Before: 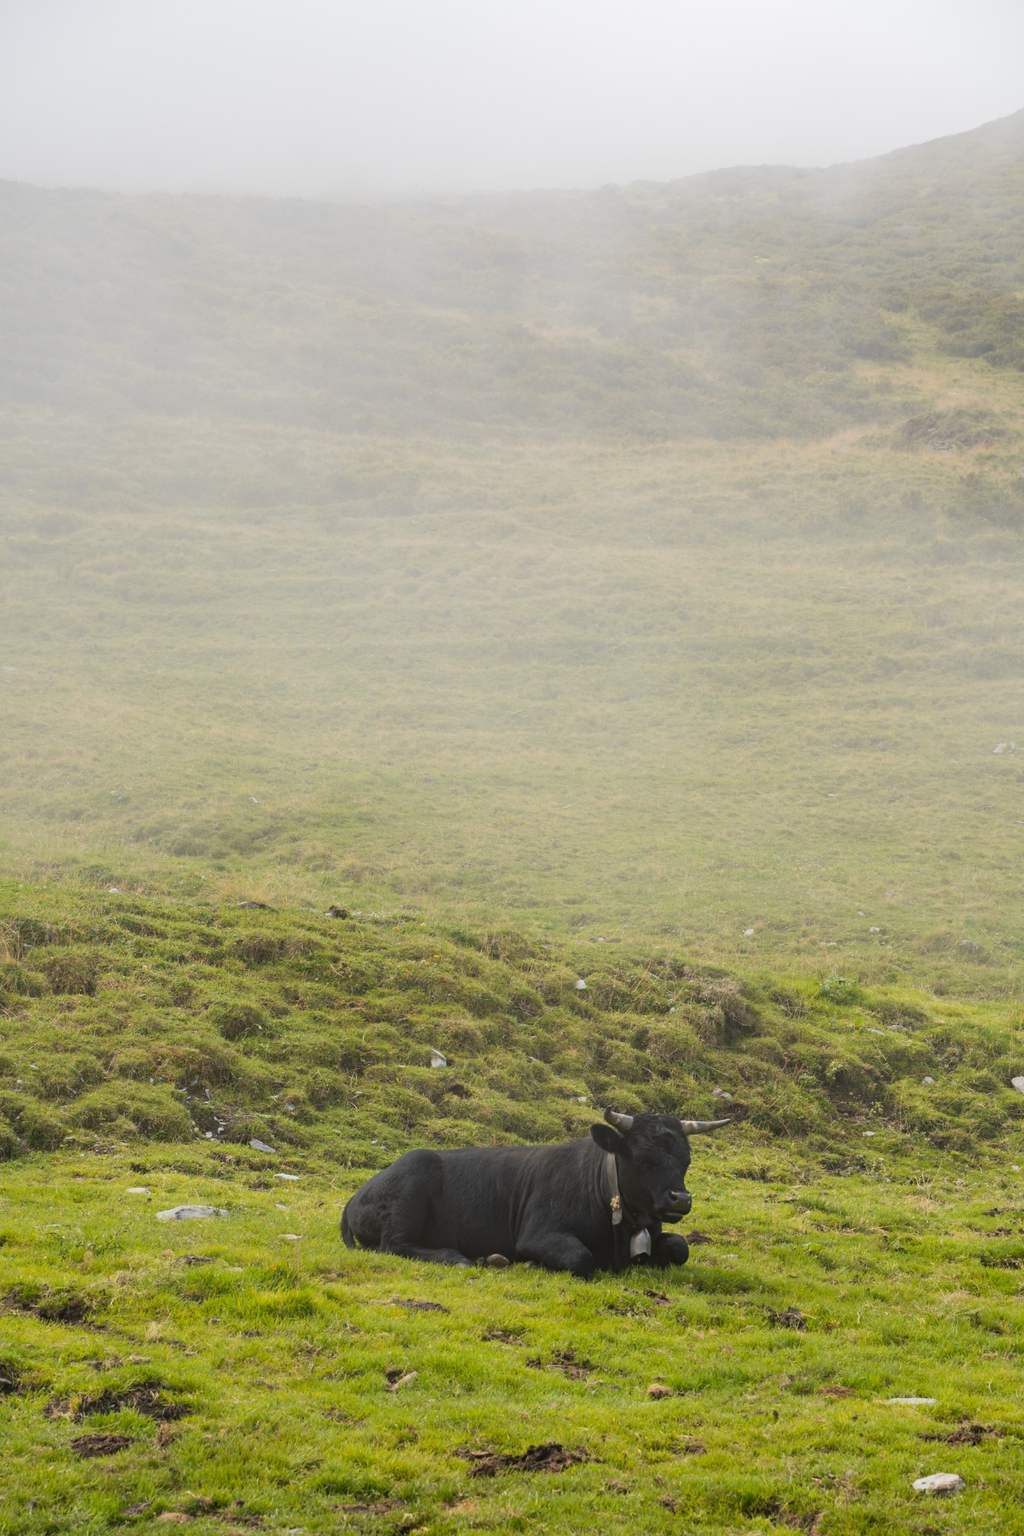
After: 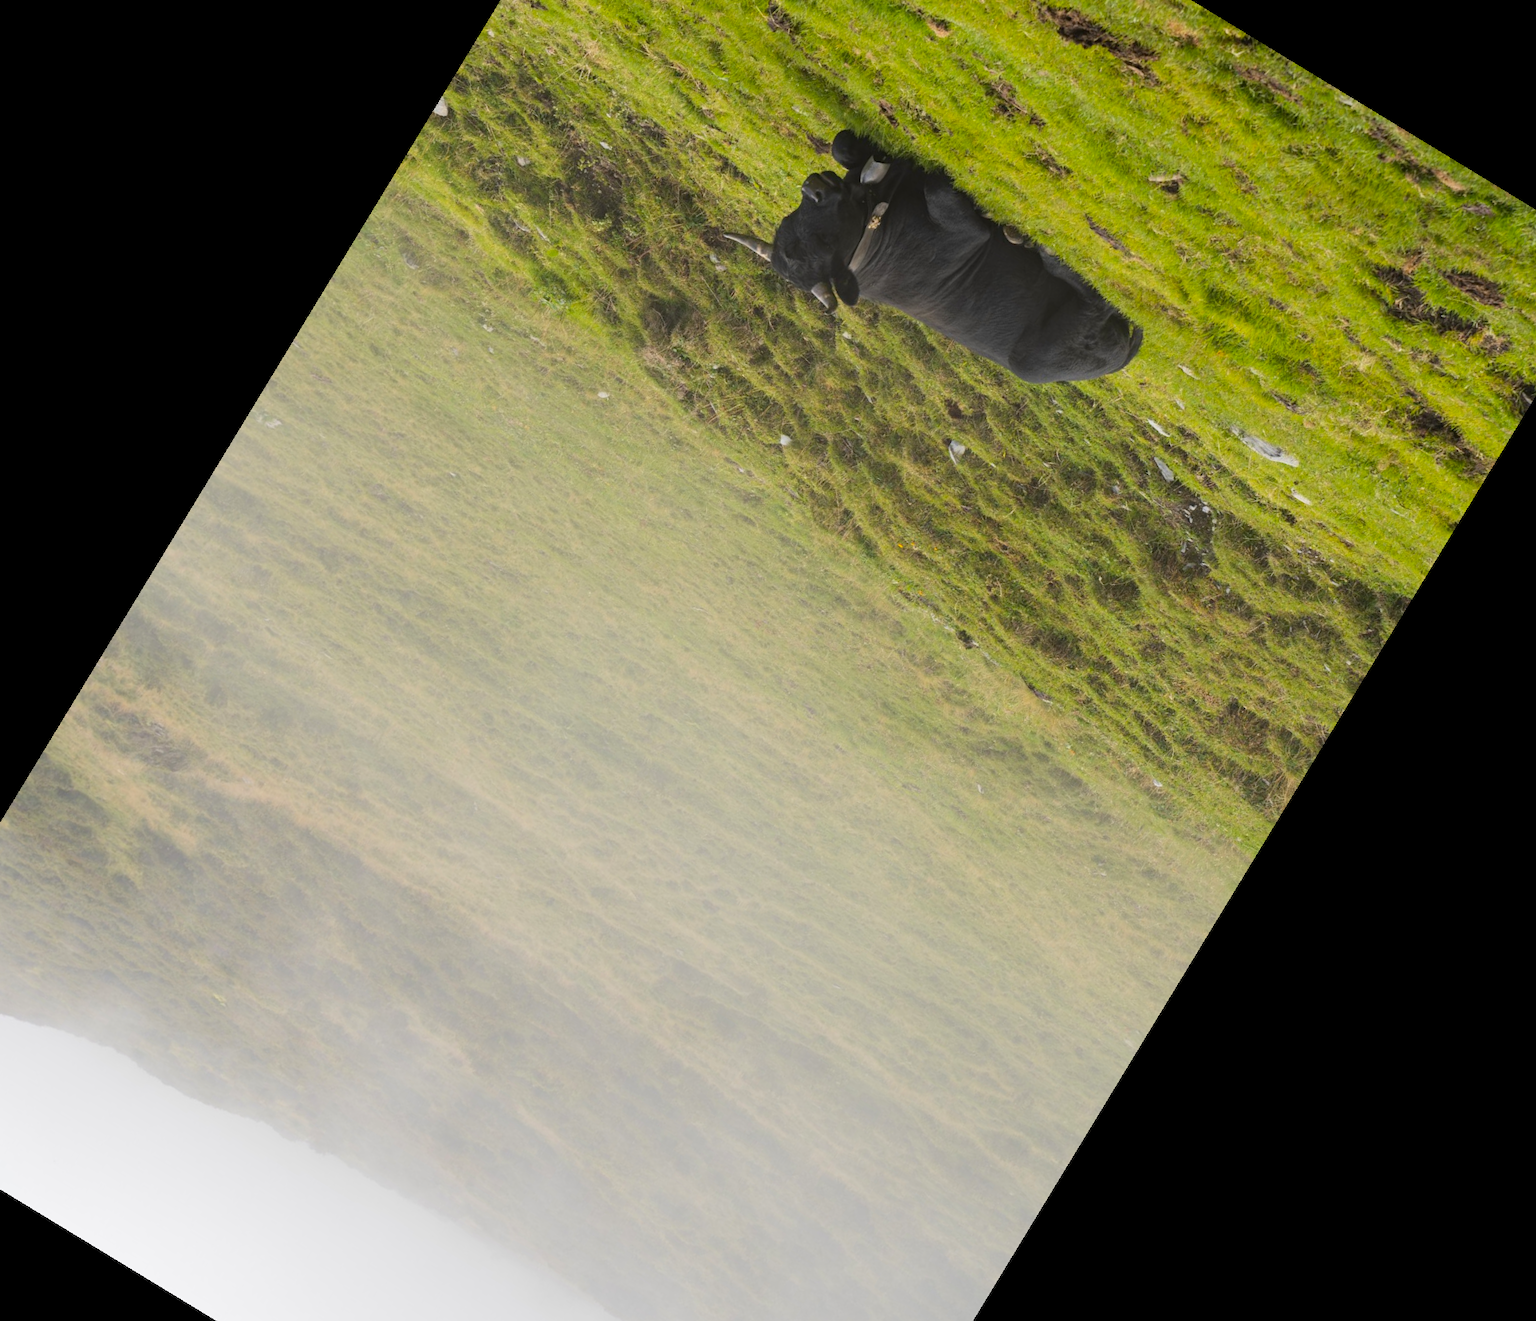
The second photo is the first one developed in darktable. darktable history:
crop and rotate: angle 148.68°, left 9.111%, top 15.603%, right 4.588%, bottom 17.041%
contrast brightness saturation: saturation 0.13
